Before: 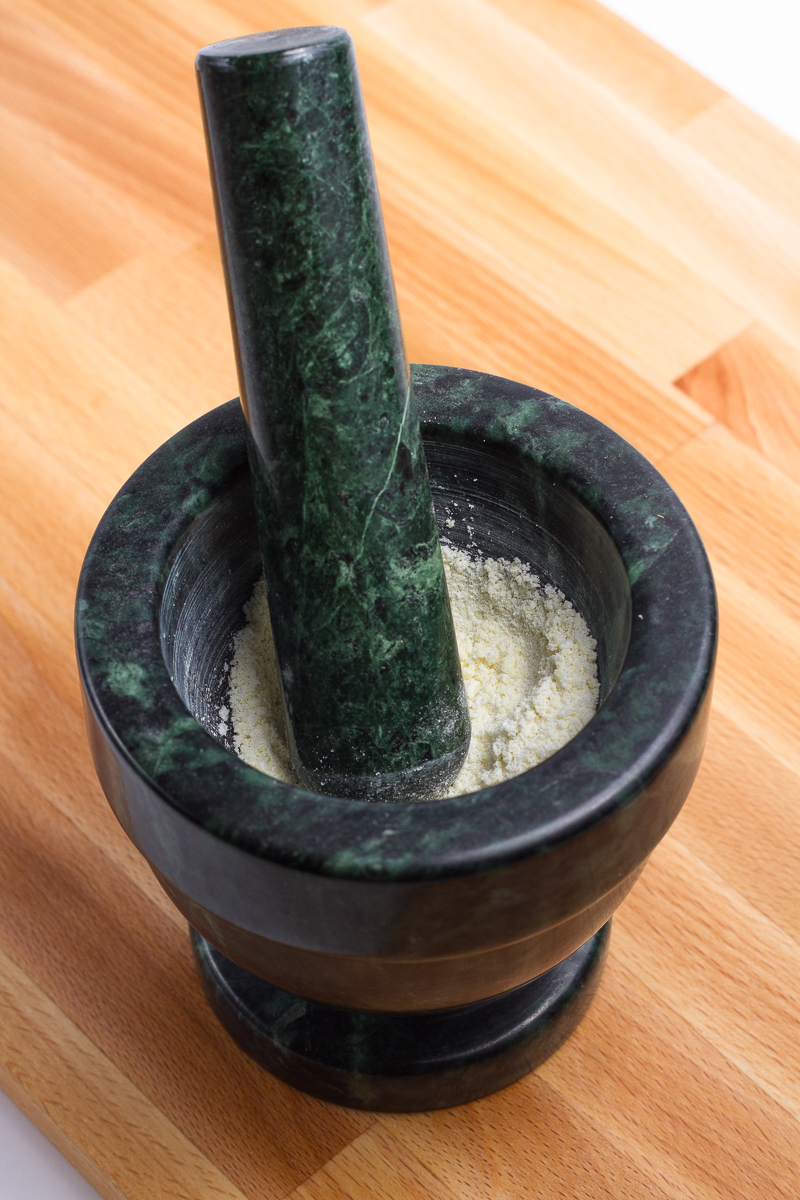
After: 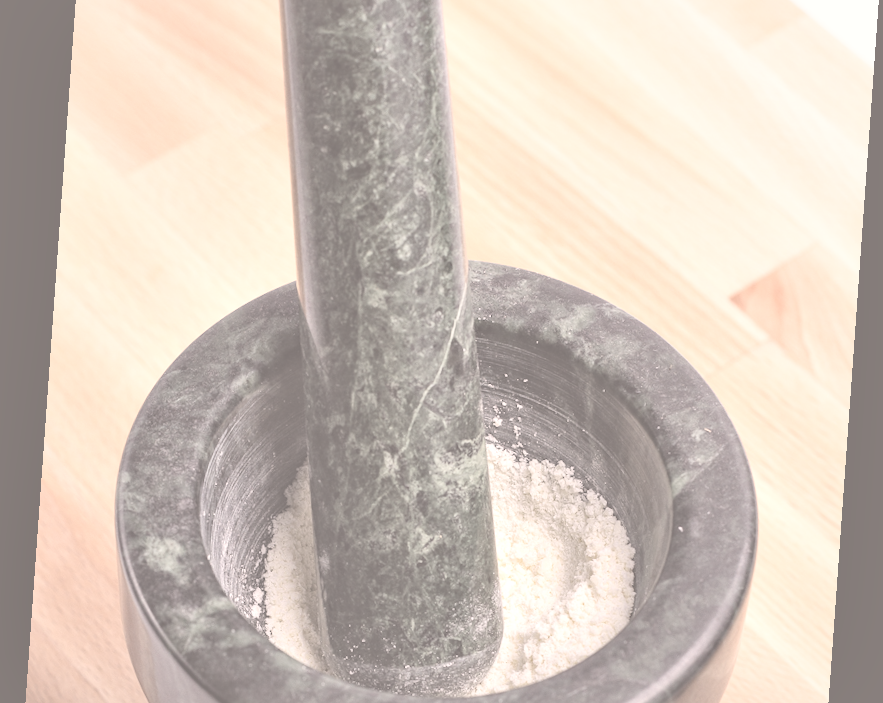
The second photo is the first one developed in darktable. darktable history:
white balance: red 0.986, blue 1.01
local contrast: mode bilateral grid, contrast 20, coarseness 50, detail 150%, midtone range 0.2
rotate and perspective: rotation 4.1°, automatic cropping off
exposure: black level correction -0.005, exposure 1 EV, compensate highlight preservation false
haze removal: on, module defaults
contrast brightness saturation: contrast -0.32, brightness 0.75, saturation -0.78
color correction: highlights a* 5.81, highlights b* 4.84
crop and rotate: top 10.605%, bottom 33.274%
